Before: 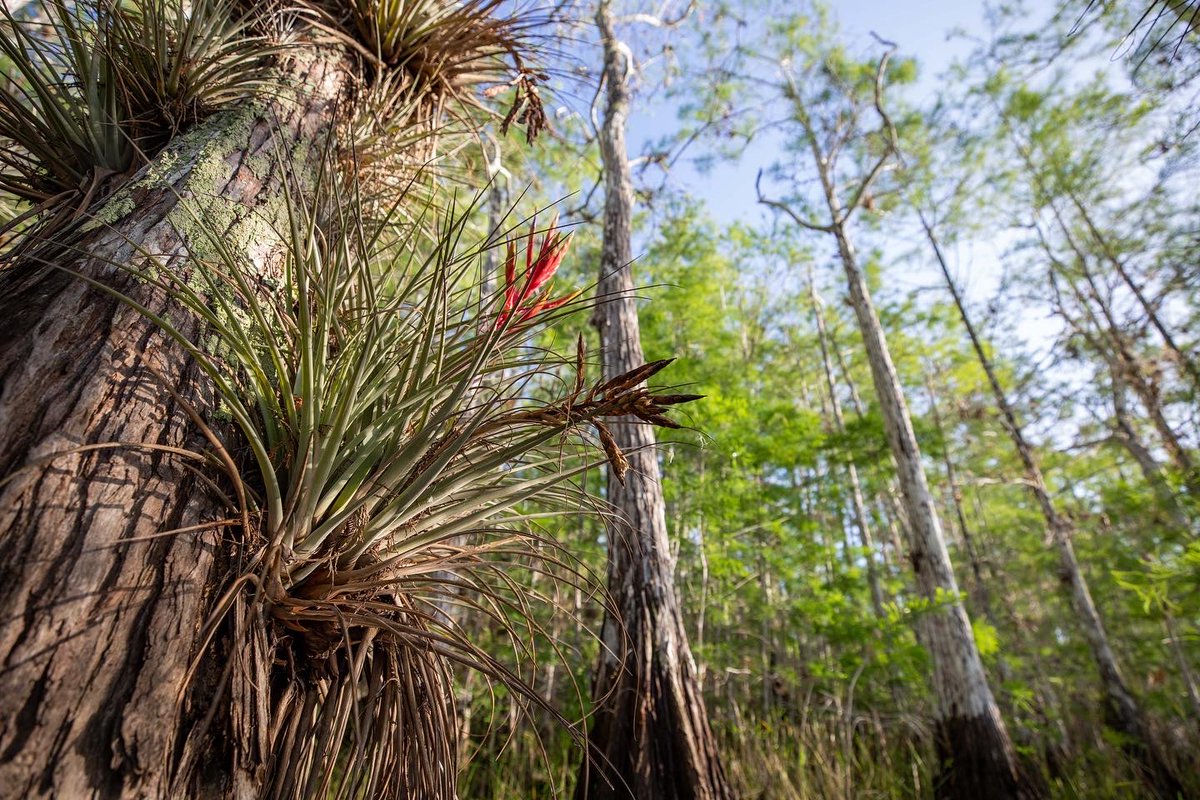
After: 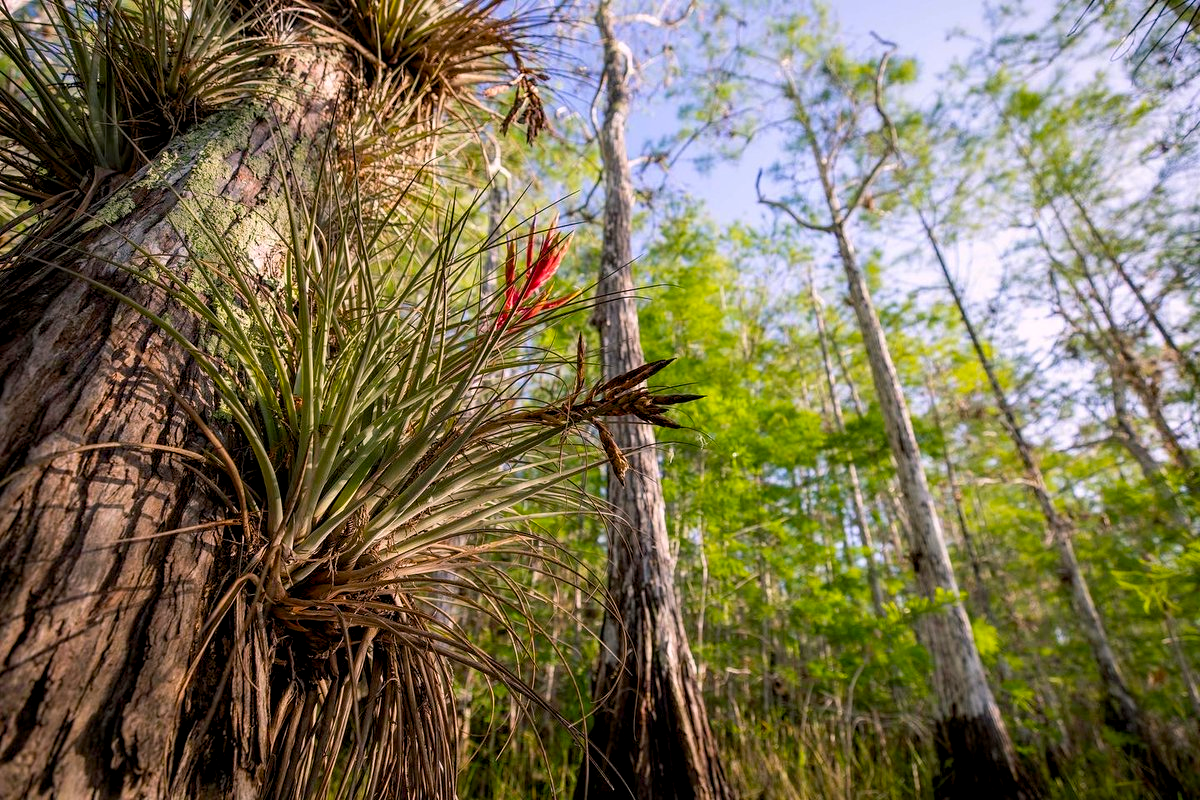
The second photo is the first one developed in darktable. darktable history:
color balance rgb: shadows lift › chroma 2%, shadows lift › hue 217.2°, power › chroma 0.25%, power › hue 60°, highlights gain › chroma 1.5%, highlights gain › hue 309.6°, global offset › luminance -0.5%, perceptual saturation grading › global saturation 15%, global vibrance 20%
color calibration: x 0.342, y 0.355, temperature 5146 K
